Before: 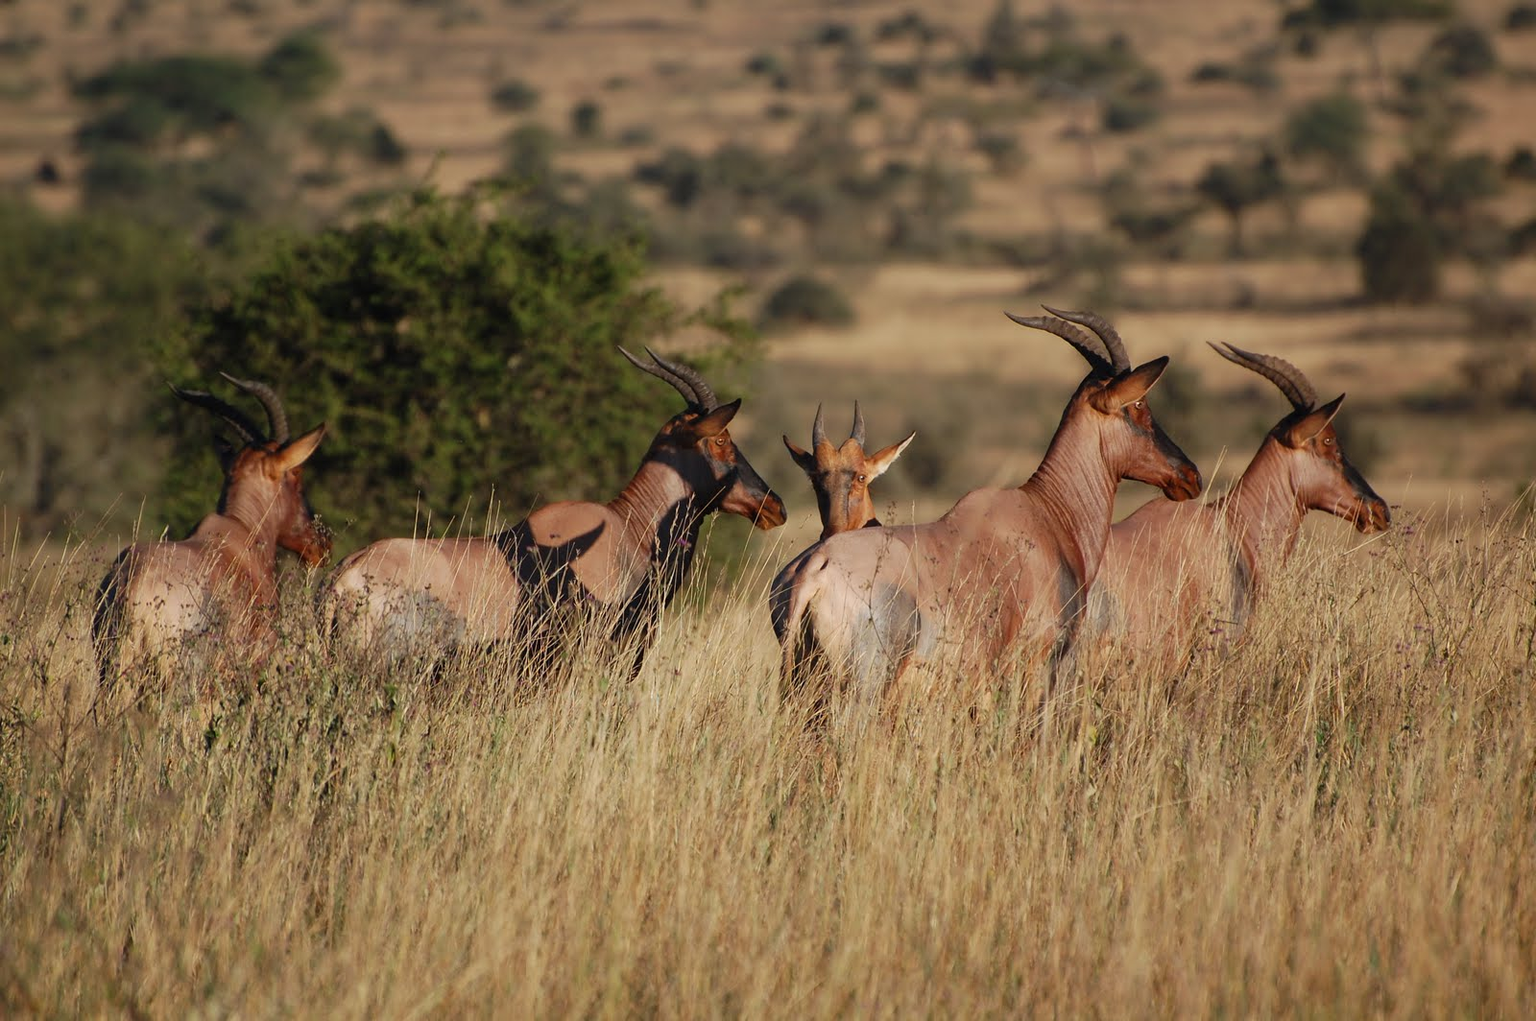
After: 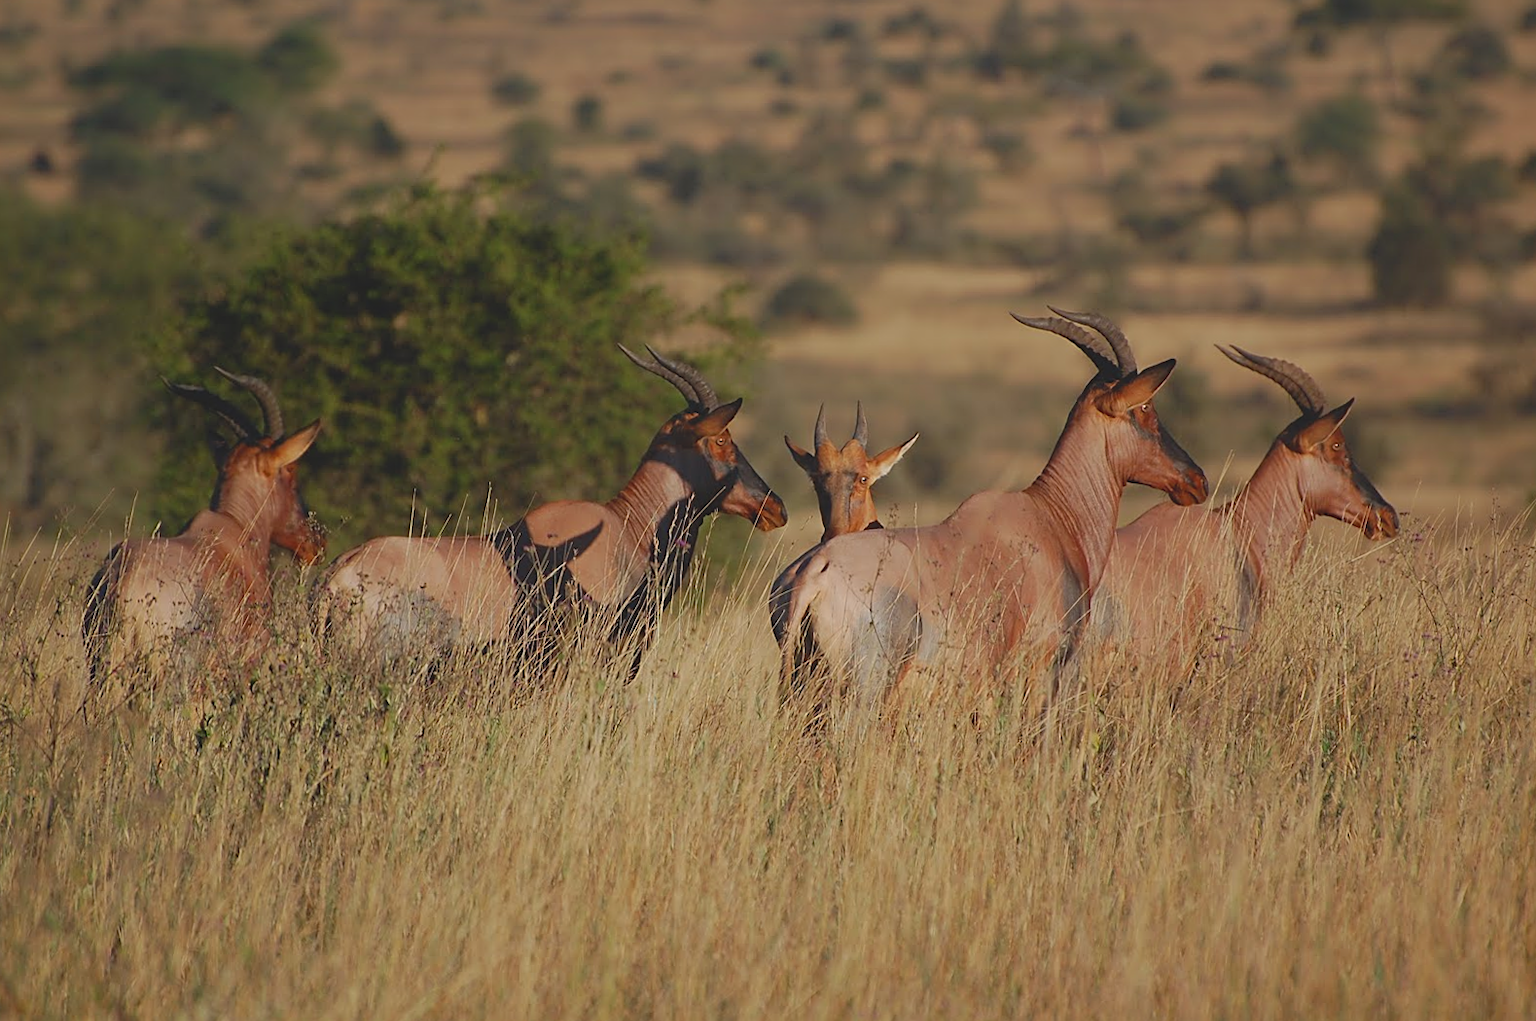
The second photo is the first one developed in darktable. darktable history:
sharpen: on, module defaults
tone equalizer: on, module defaults
local contrast: detail 69%
crop and rotate: angle -0.5°
